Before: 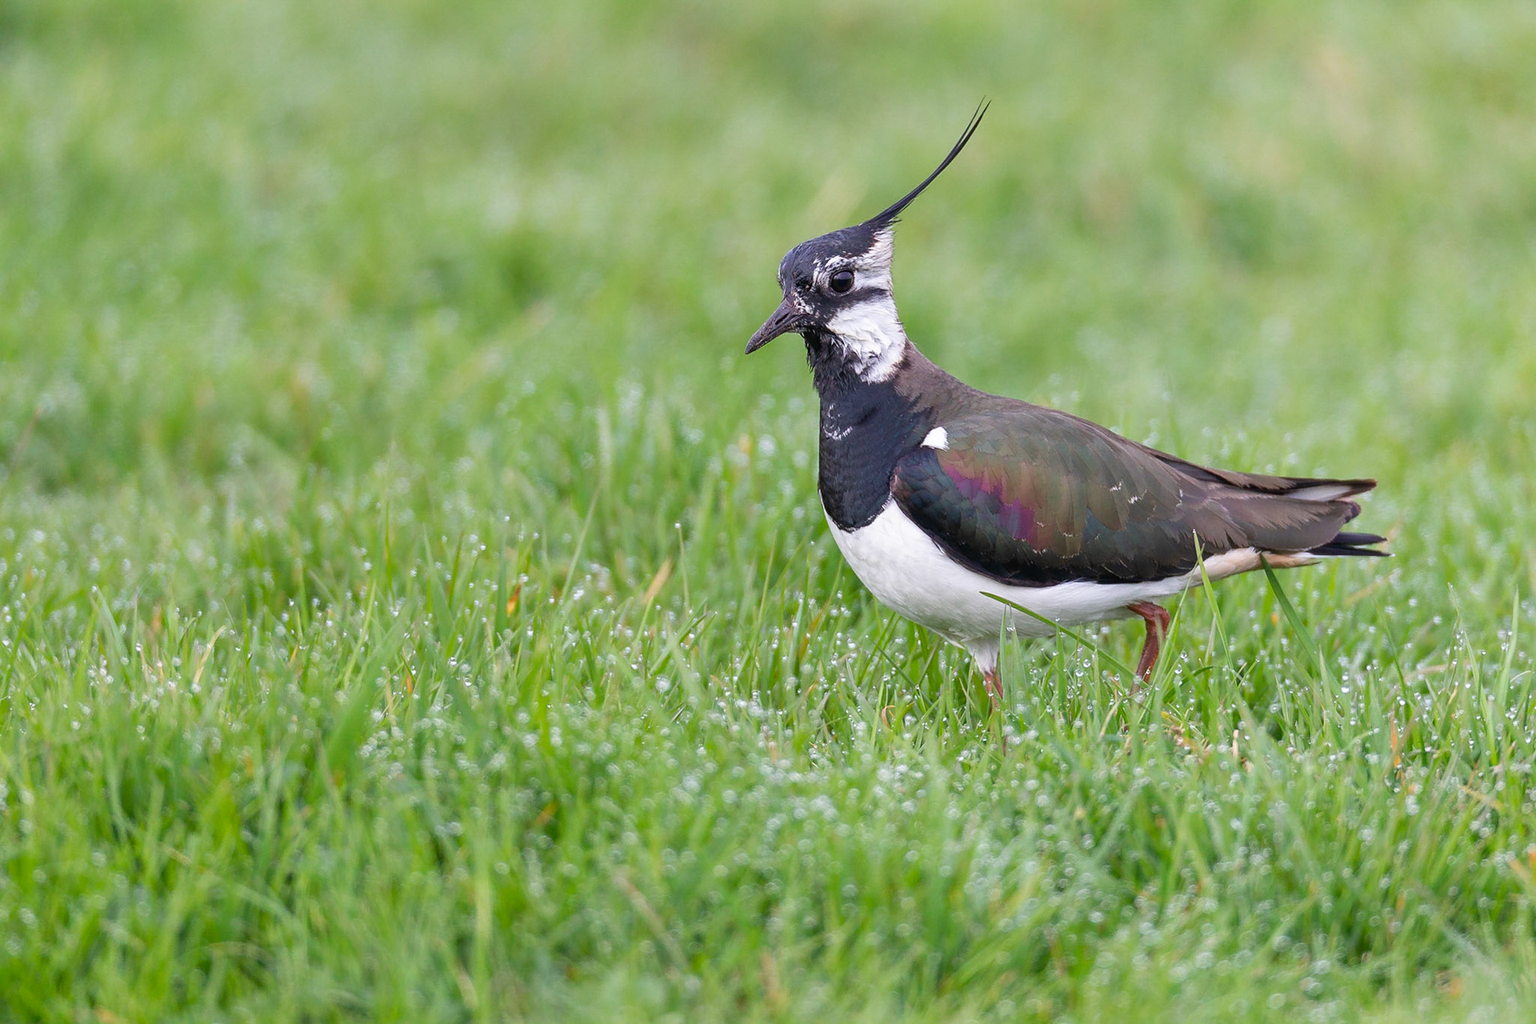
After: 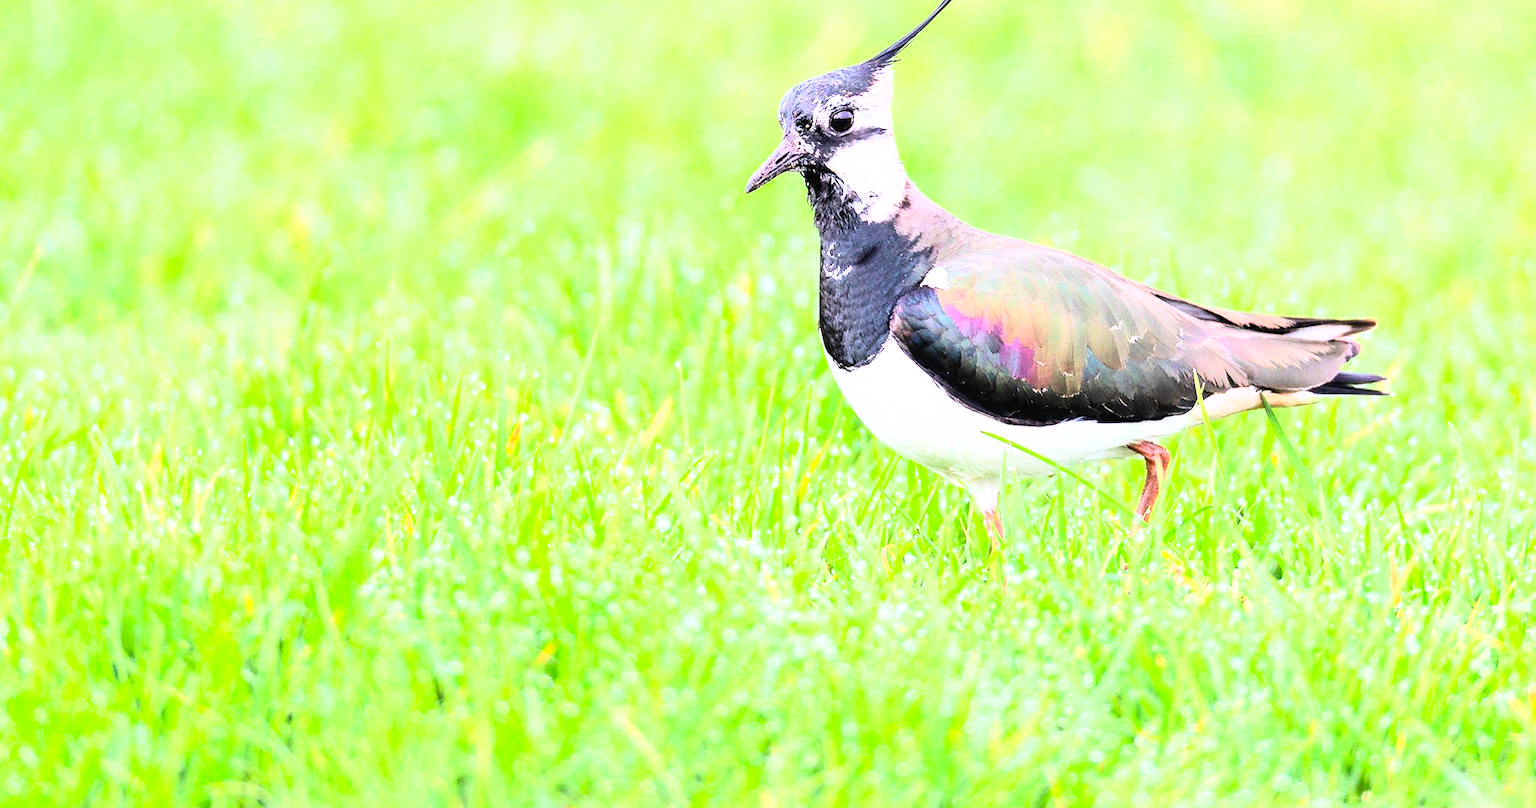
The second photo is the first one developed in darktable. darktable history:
base curve: curves: ch0 [(0, 0) (0.007, 0.004) (0.027, 0.03) (0.046, 0.07) (0.207, 0.54) (0.442, 0.872) (0.673, 0.972) (1, 1)]
crop and rotate: top 15.707%, bottom 5.381%
tone equalizer: -8 EV -0.719 EV, -7 EV -0.712 EV, -6 EV -0.613 EV, -5 EV -0.406 EV, -3 EV 0.399 EV, -2 EV 0.6 EV, -1 EV 0.69 EV, +0 EV 0.744 EV
contrast brightness saturation: contrast 0.198, brightness 0.165, saturation 0.222
